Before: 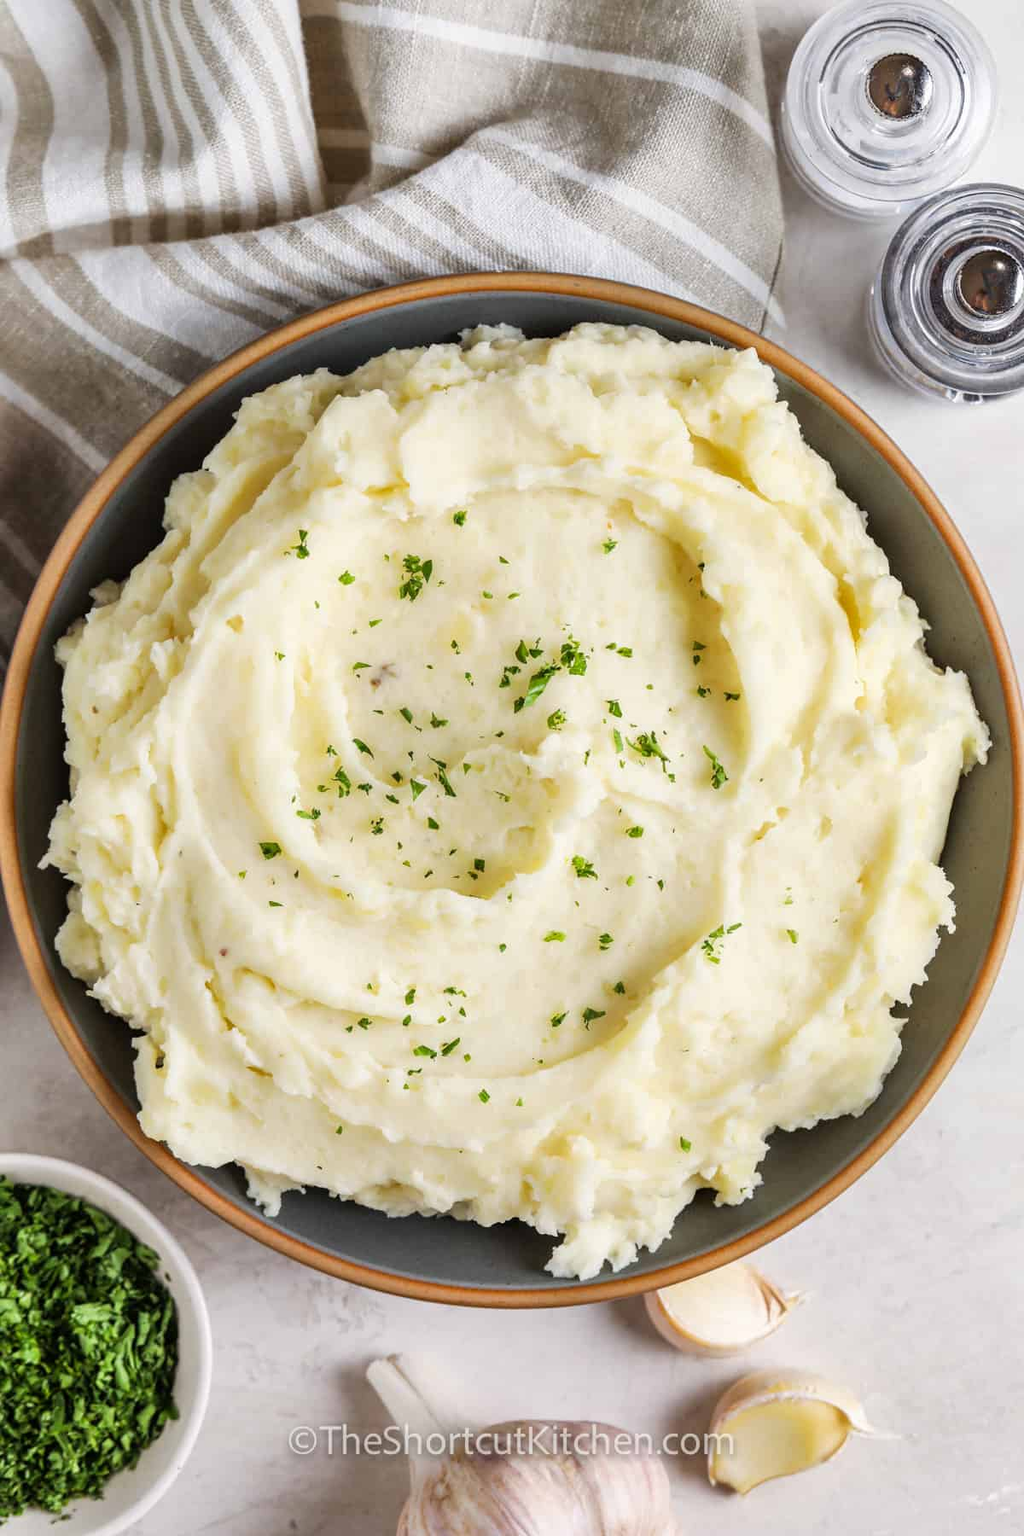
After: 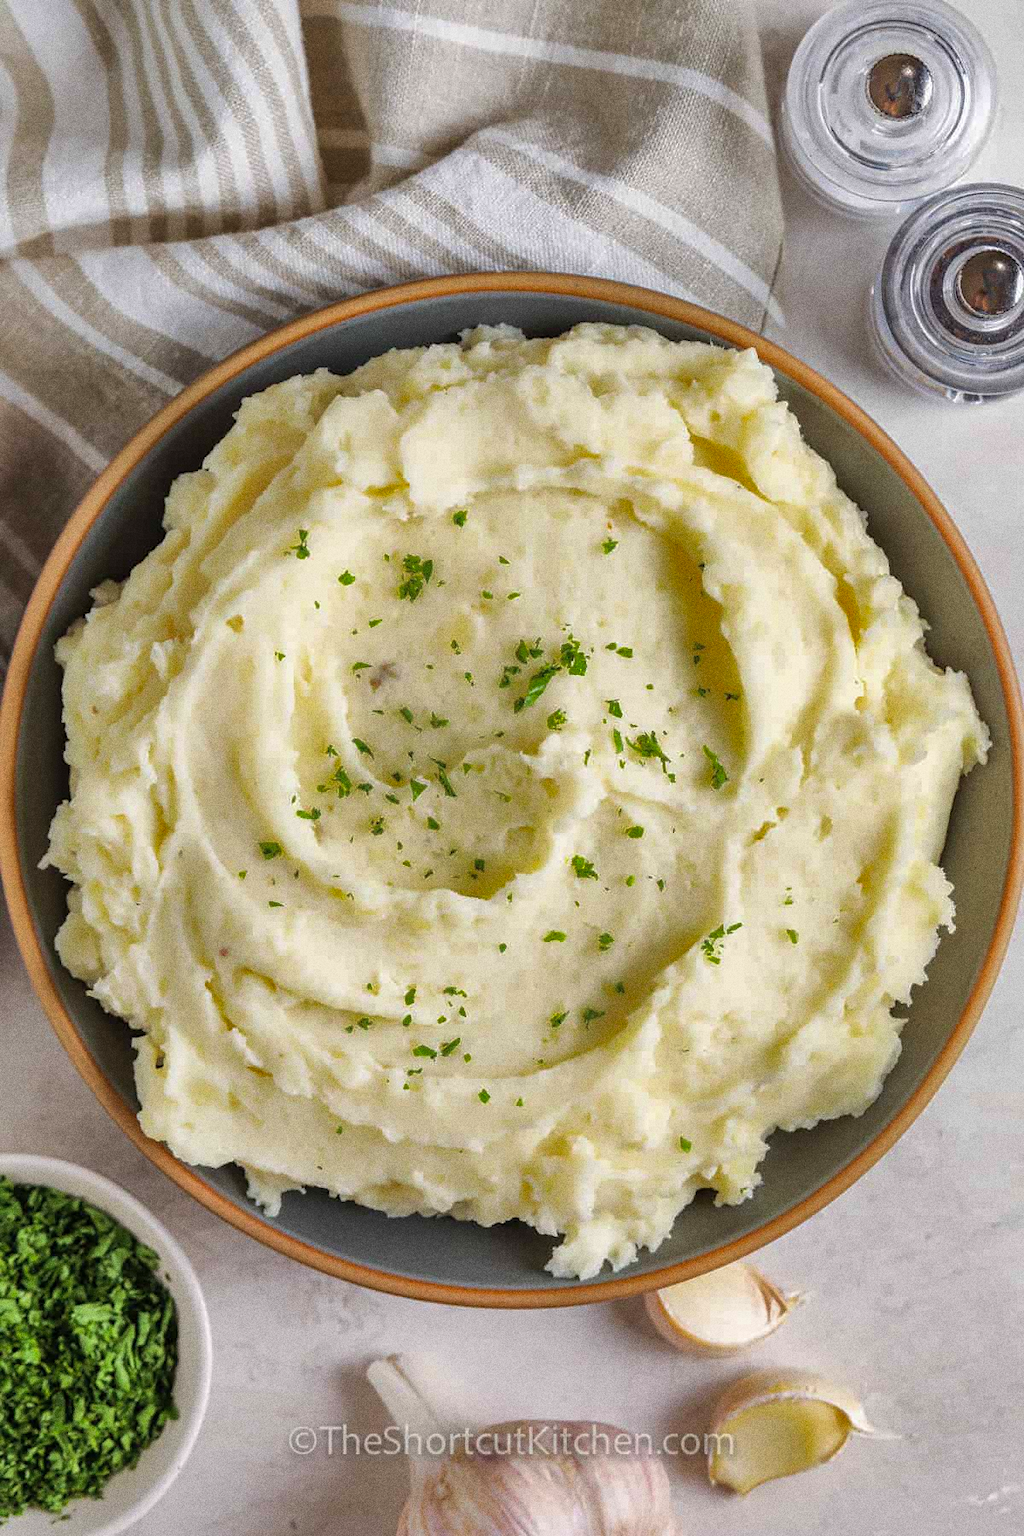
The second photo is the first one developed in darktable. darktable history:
shadows and highlights: shadows 40, highlights -60
velvia: strength 15%
grain: coarseness 0.09 ISO, strength 40%
white balance: emerald 1
